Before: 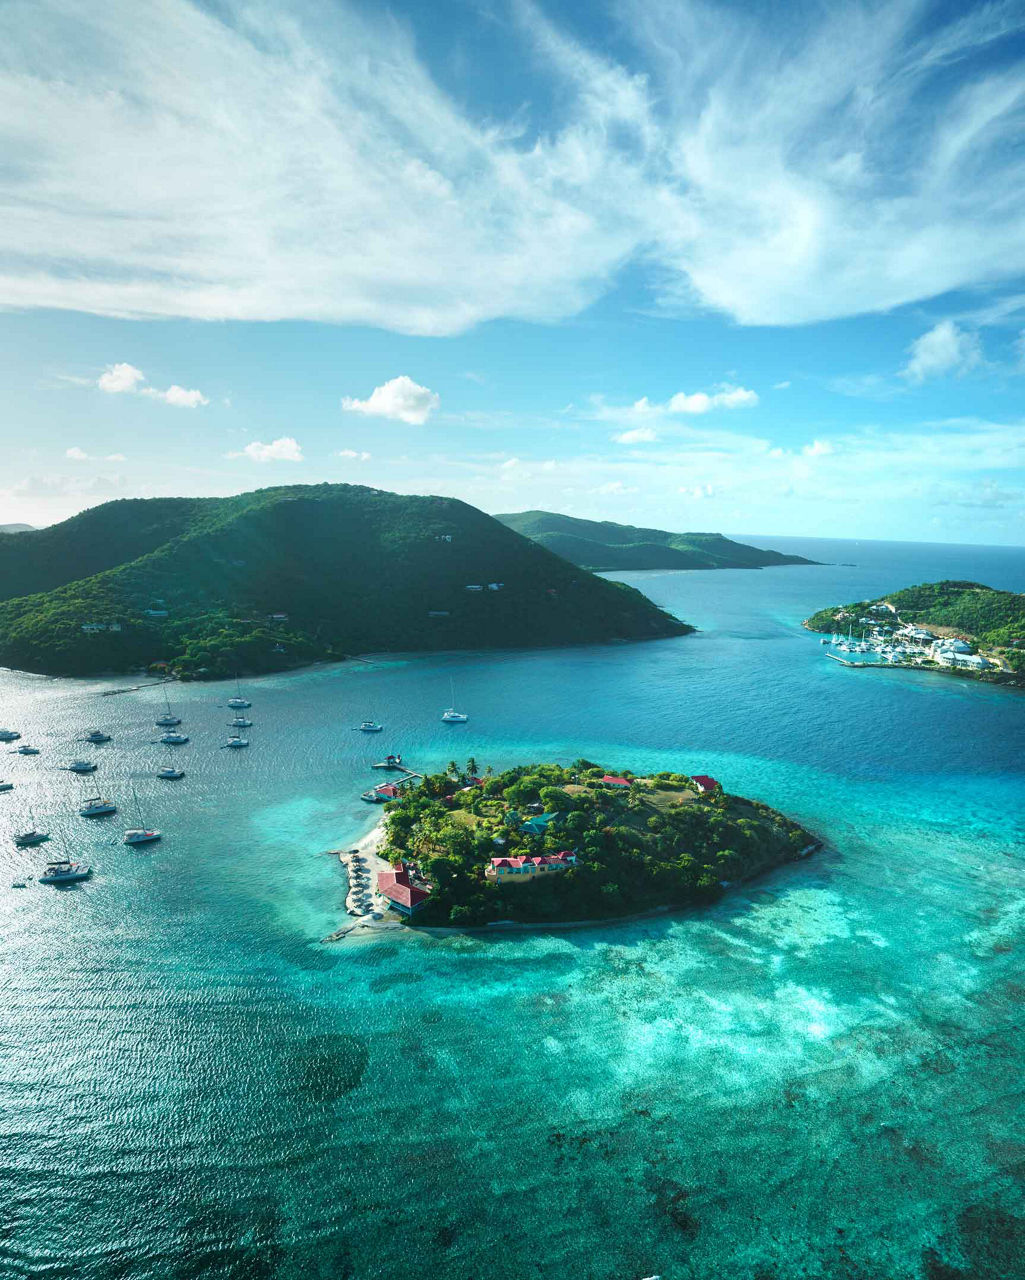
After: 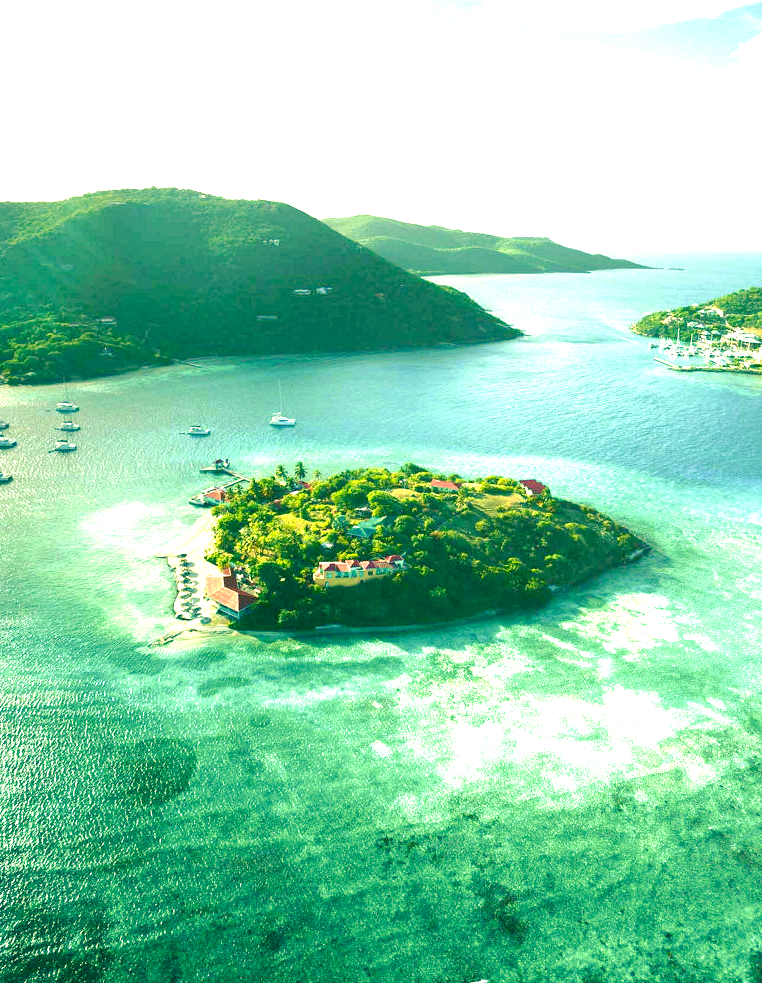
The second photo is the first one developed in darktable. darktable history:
base curve: curves: ch0 [(0, 0) (0.262, 0.32) (0.722, 0.705) (1, 1)], preserve colors none
exposure: black level correction 0, exposure 1.378 EV, compensate highlight preservation false
crop: left 16.854%, top 23.147%, right 8.782%
color zones: curves: ch1 [(0, 0.513) (0.143, 0.524) (0.286, 0.511) (0.429, 0.506) (0.571, 0.503) (0.714, 0.503) (0.857, 0.508) (1, 0.513)]
tone equalizer: edges refinement/feathering 500, mask exposure compensation -1.57 EV, preserve details no
color correction: highlights a* 5.7, highlights b* 33.09, shadows a* -25.71, shadows b* 3.73
velvia: on, module defaults
